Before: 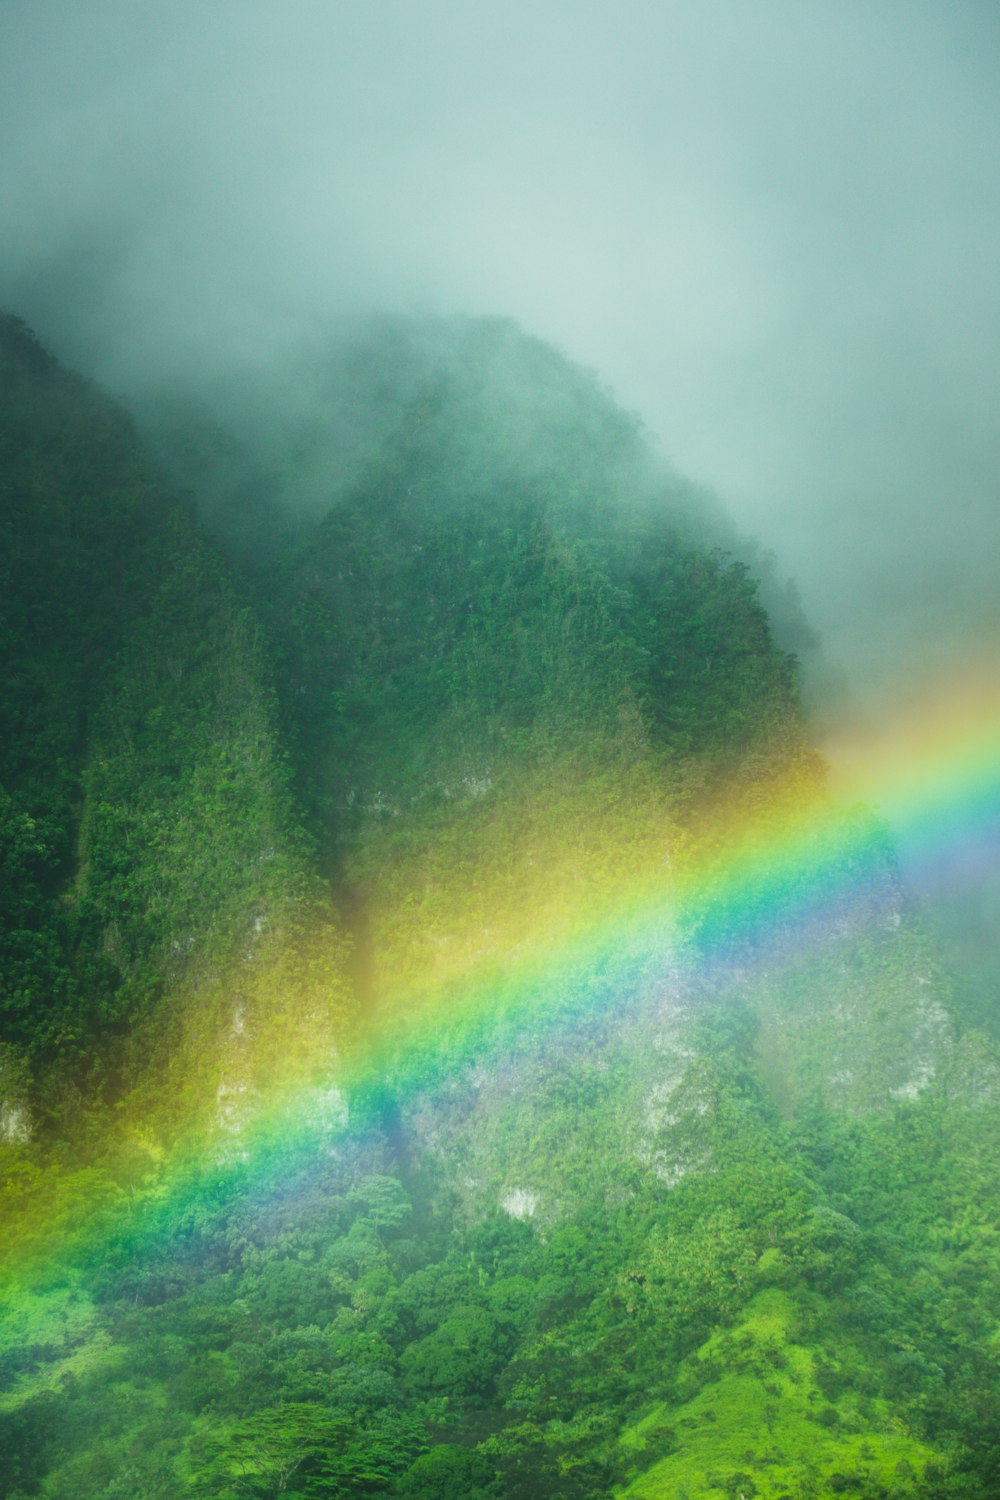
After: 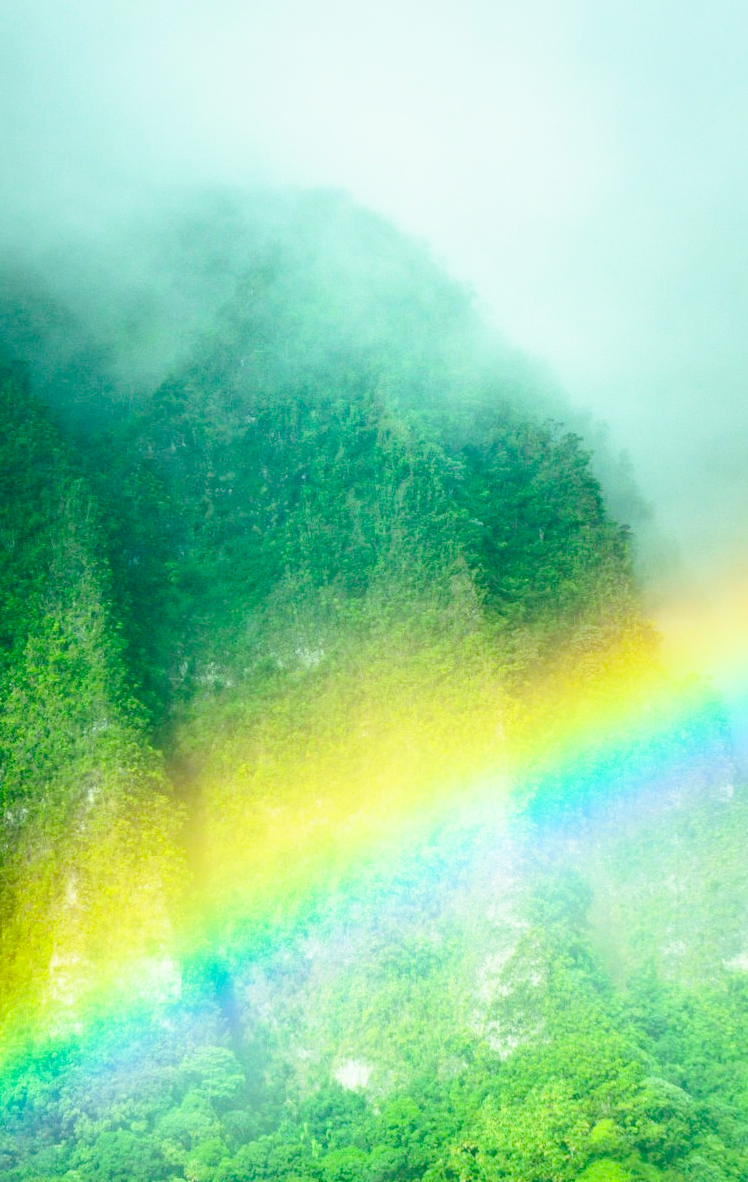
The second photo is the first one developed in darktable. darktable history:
local contrast: detail 110%
contrast brightness saturation: contrast 0.18, saturation 0.3
crop: left 16.768%, top 8.653%, right 8.362%, bottom 12.485%
base curve: curves: ch0 [(0, 0) (0.028, 0.03) (0.121, 0.232) (0.46, 0.748) (0.859, 0.968) (1, 1)], preserve colors none
